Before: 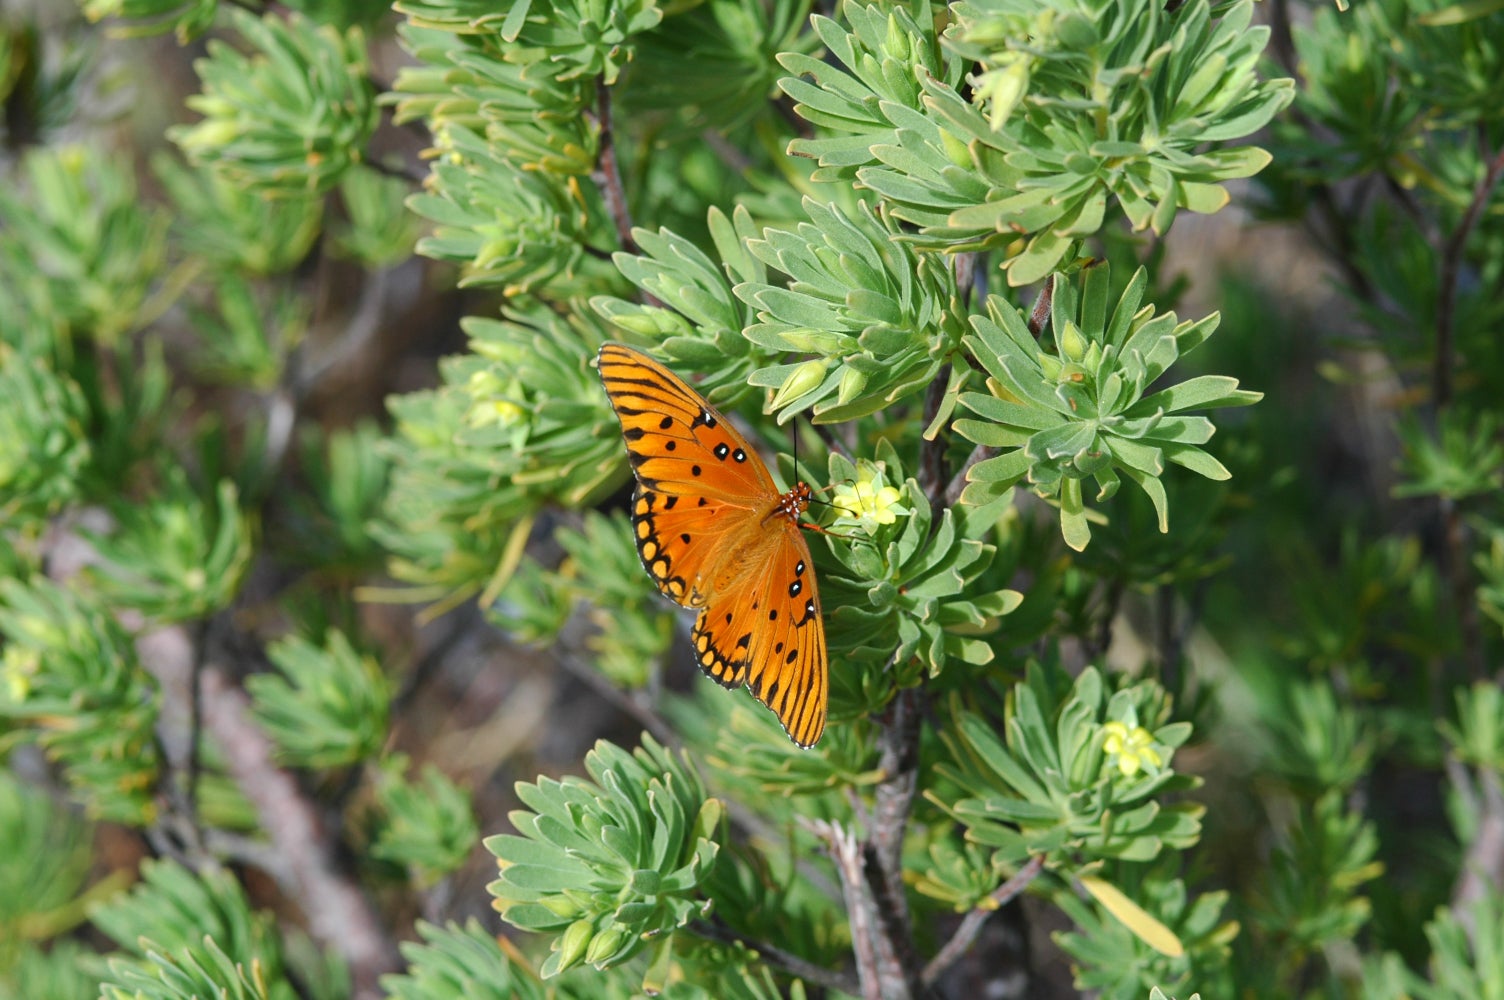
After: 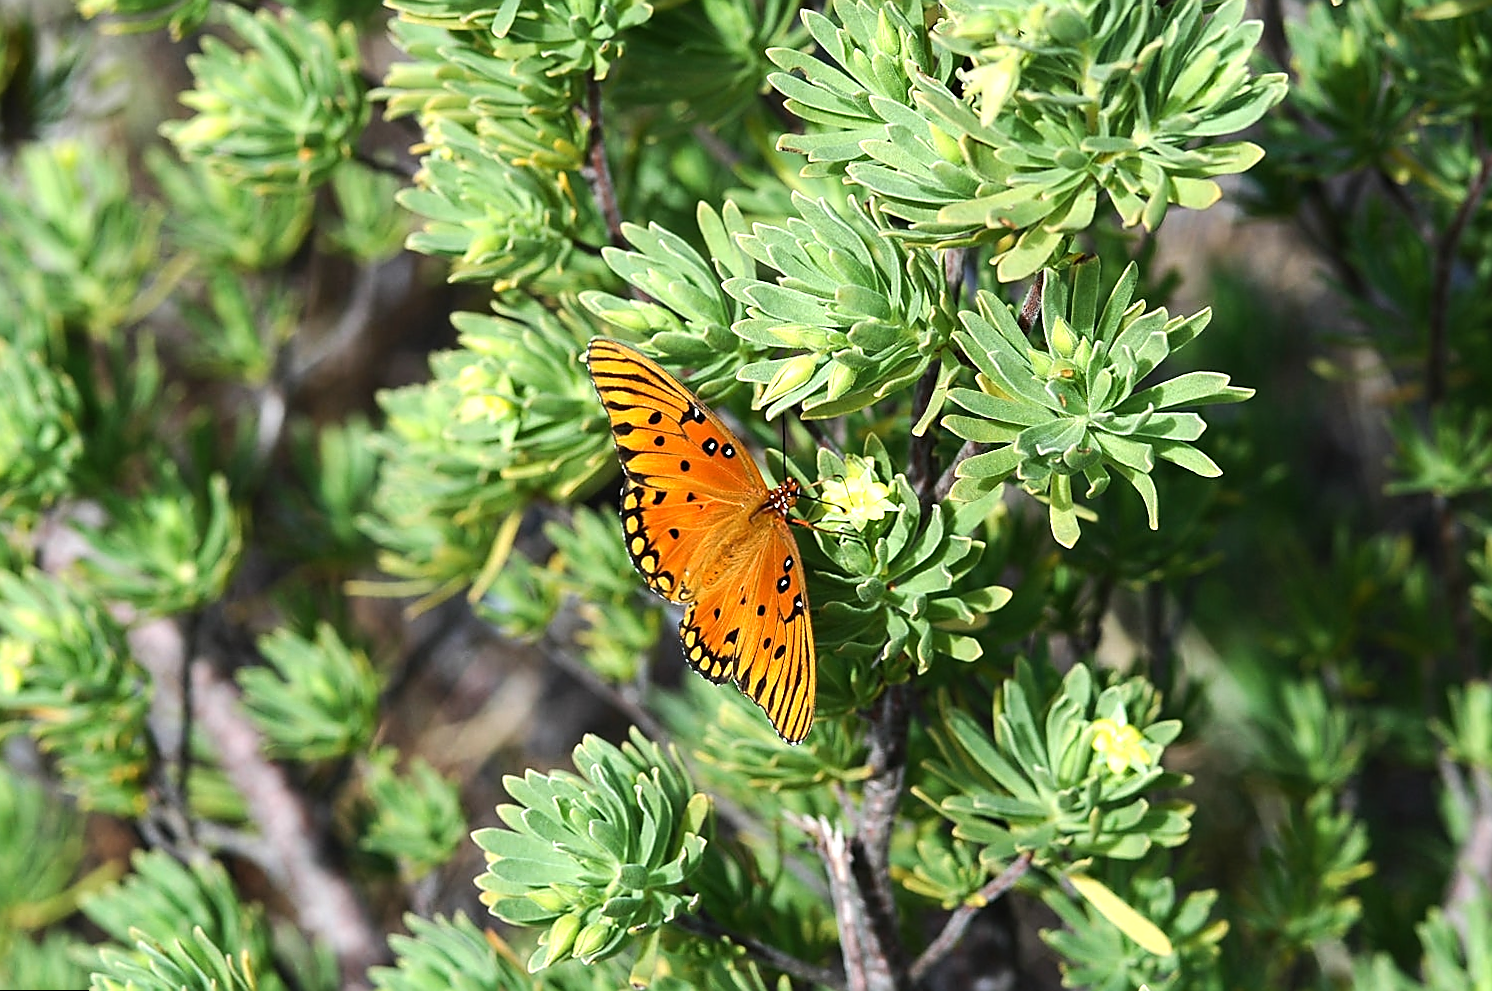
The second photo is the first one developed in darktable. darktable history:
sharpen: radius 1.4, amount 1.25, threshold 0.7
rotate and perspective: rotation 0.192°, lens shift (horizontal) -0.015, crop left 0.005, crop right 0.996, crop top 0.006, crop bottom 0.99
tone equalizer: -8 EV -0.75 EV, -7 EV -0.7 EV, -6 EV -0.6 EV, -5 EV -0.4 EV, -3 EV 0.4 EV, -2 EV 0.6 EV, -1 EV 0.7 EV, +0 EV 0.75 EV, edges refinement/feathering 500, mask exposure compensation -1.57 EV, preserve details no
